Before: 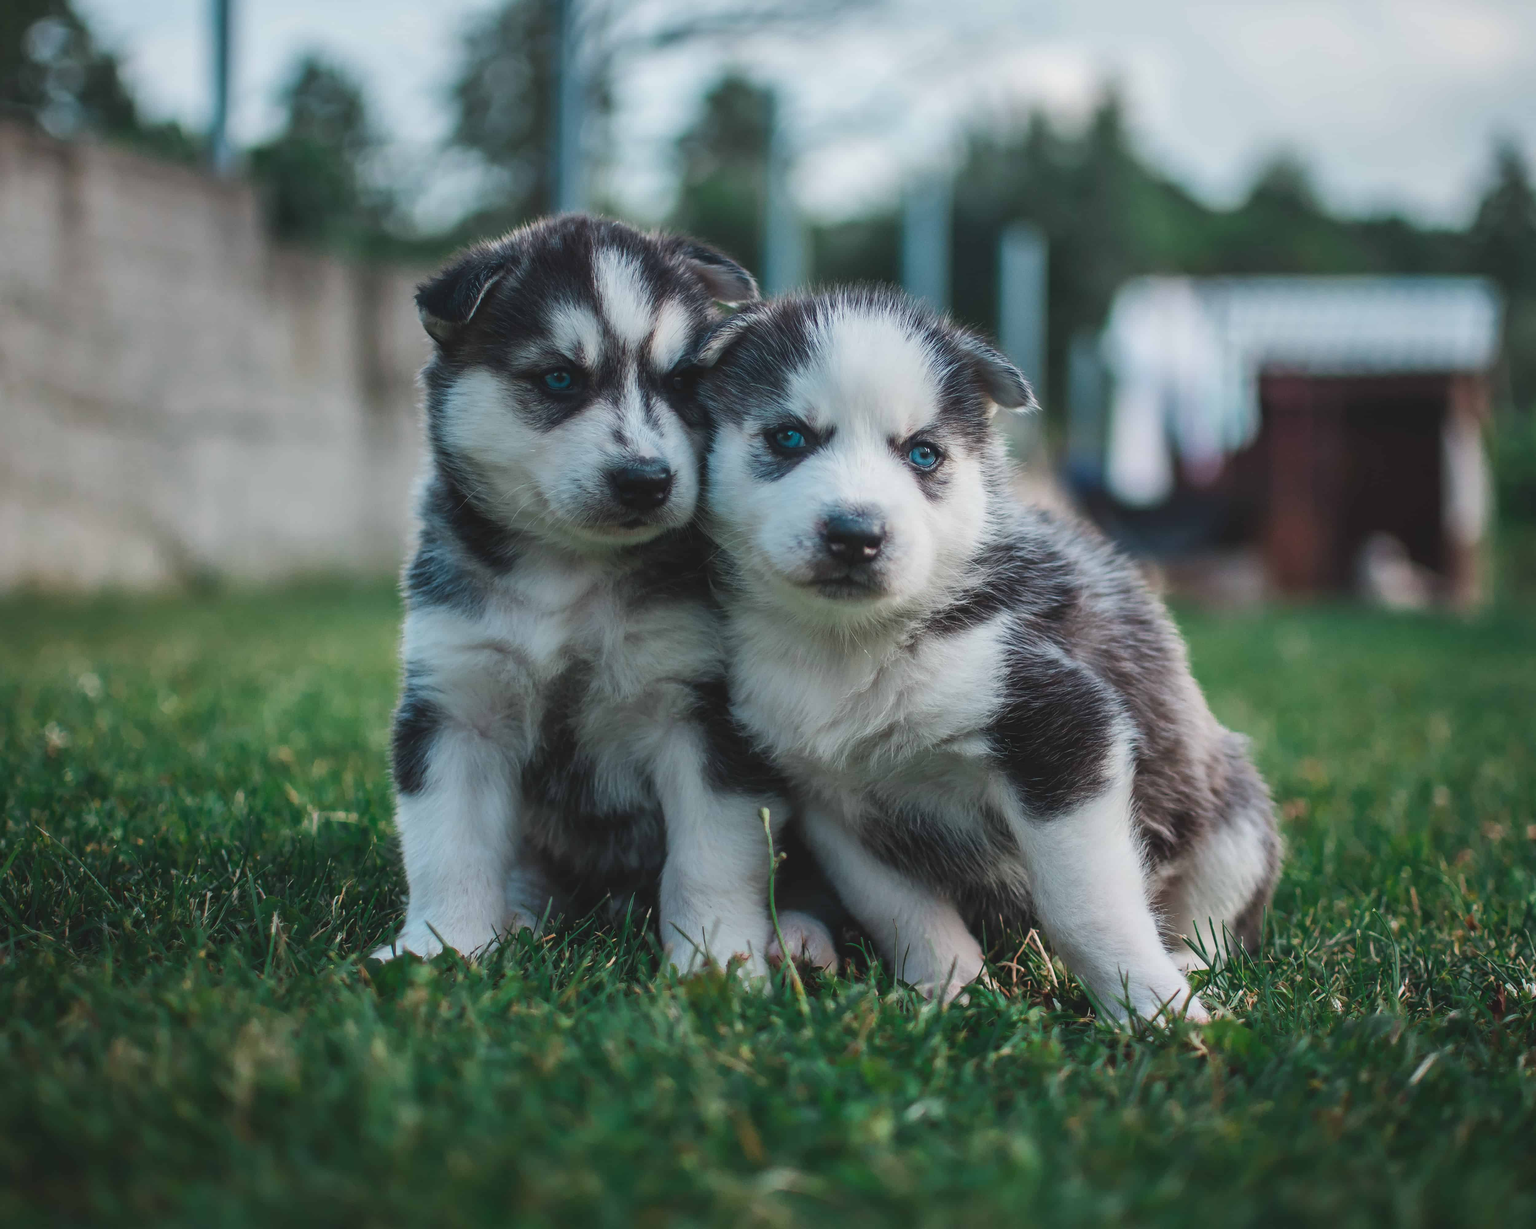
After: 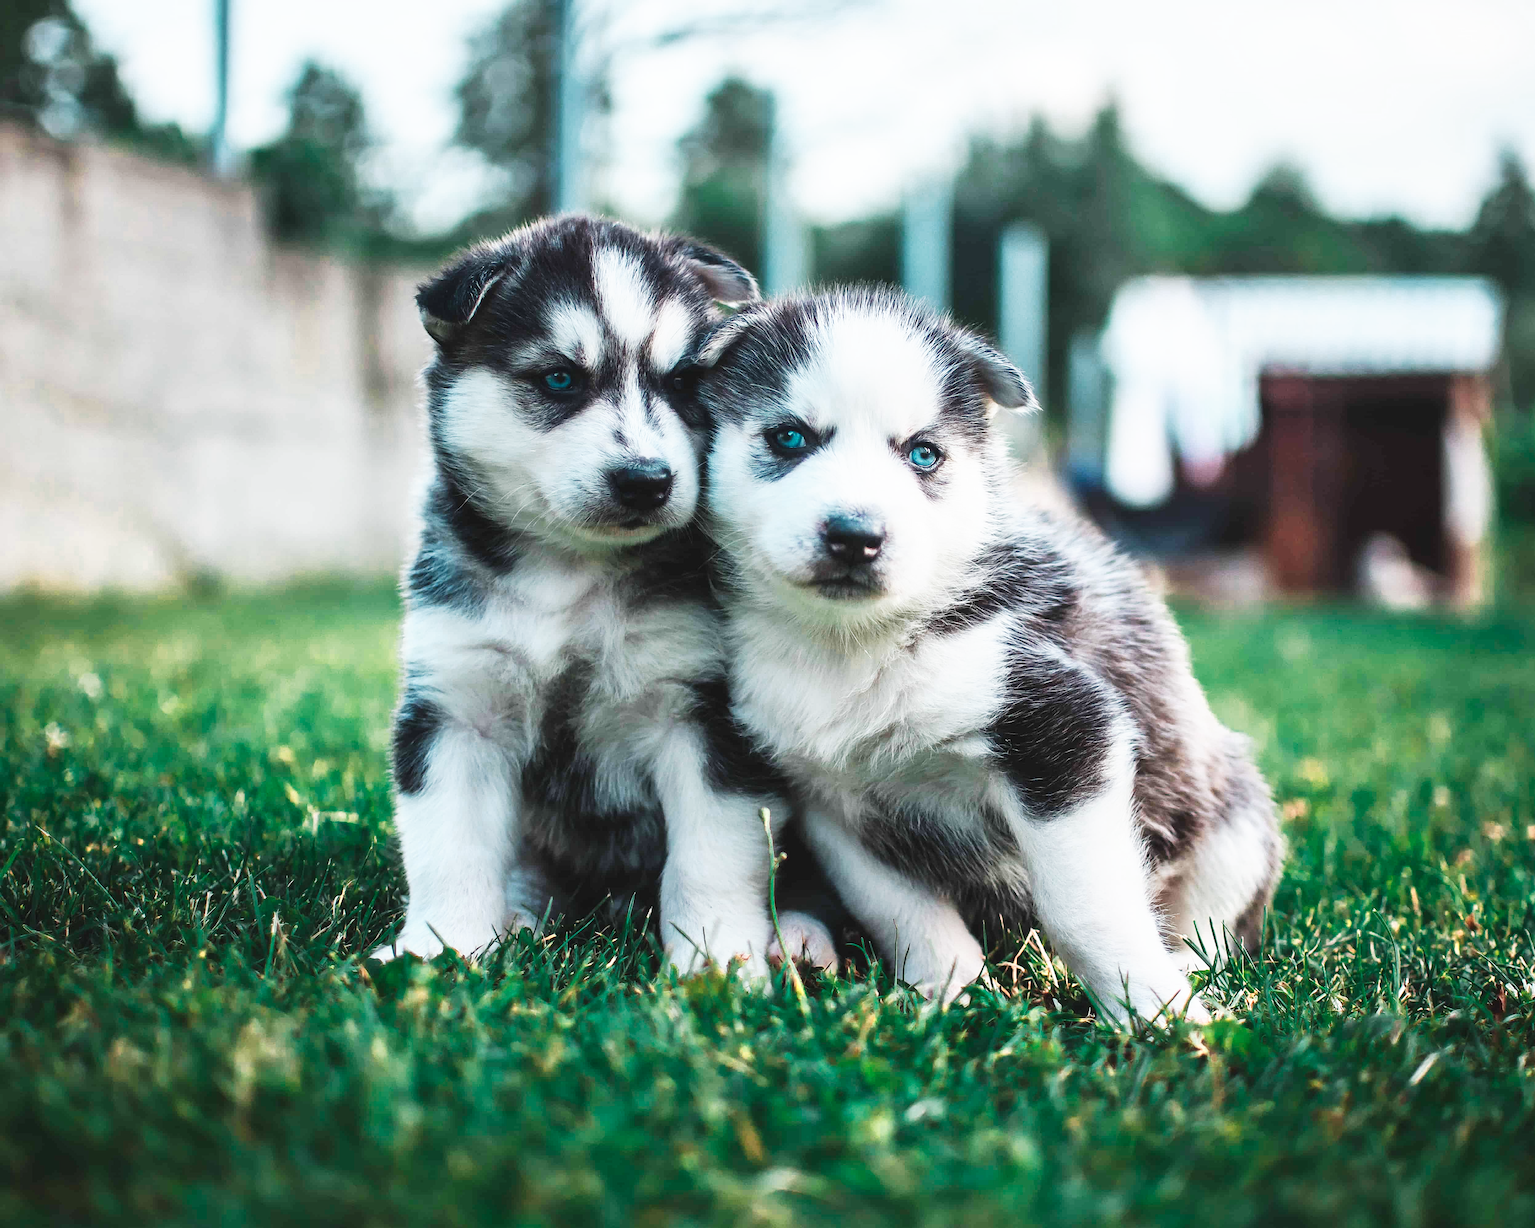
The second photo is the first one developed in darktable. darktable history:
sharpen: radius 2.169, amount 0.383, threshold 0.215
base curve: curves: ch0 [(0, 0) (0.007, 0.004) (0.027, 0.03) (0.046, 0.07) (0.207, 0.54) (0.442, 0.872) (0.673, 0.972) (1, 1)], preserve colors none
color zones: curves: ch0 [(0.018, 0.548) (0.224, 0.64) (0.425, 0.447) (0.675, 0.575) (0.732, 0.579)]; ch1 [(0.066, 0.487) (0.25, 0.5) (0.404, 0.43) (0.75, 0.421) (0.956, 0.421)]; ch2 [(0.044, 0.561) (0.215, 0.465) (0.399, 0.544) (0.465, 0.548) (0.614, 0.447) (0.724, 0.43) (0.882, 0.623) (0.956, 0.632)]
